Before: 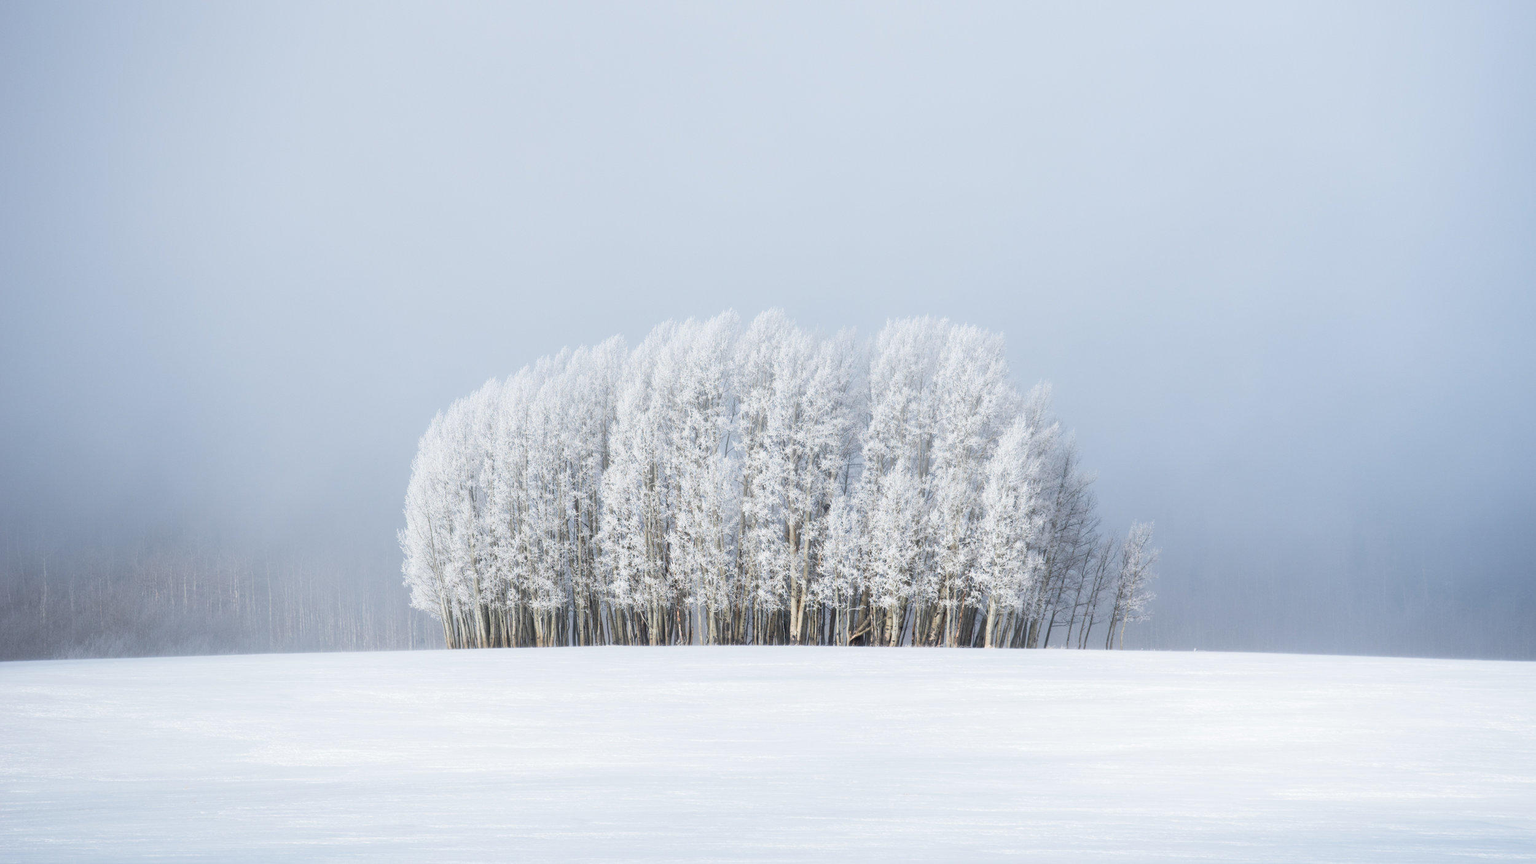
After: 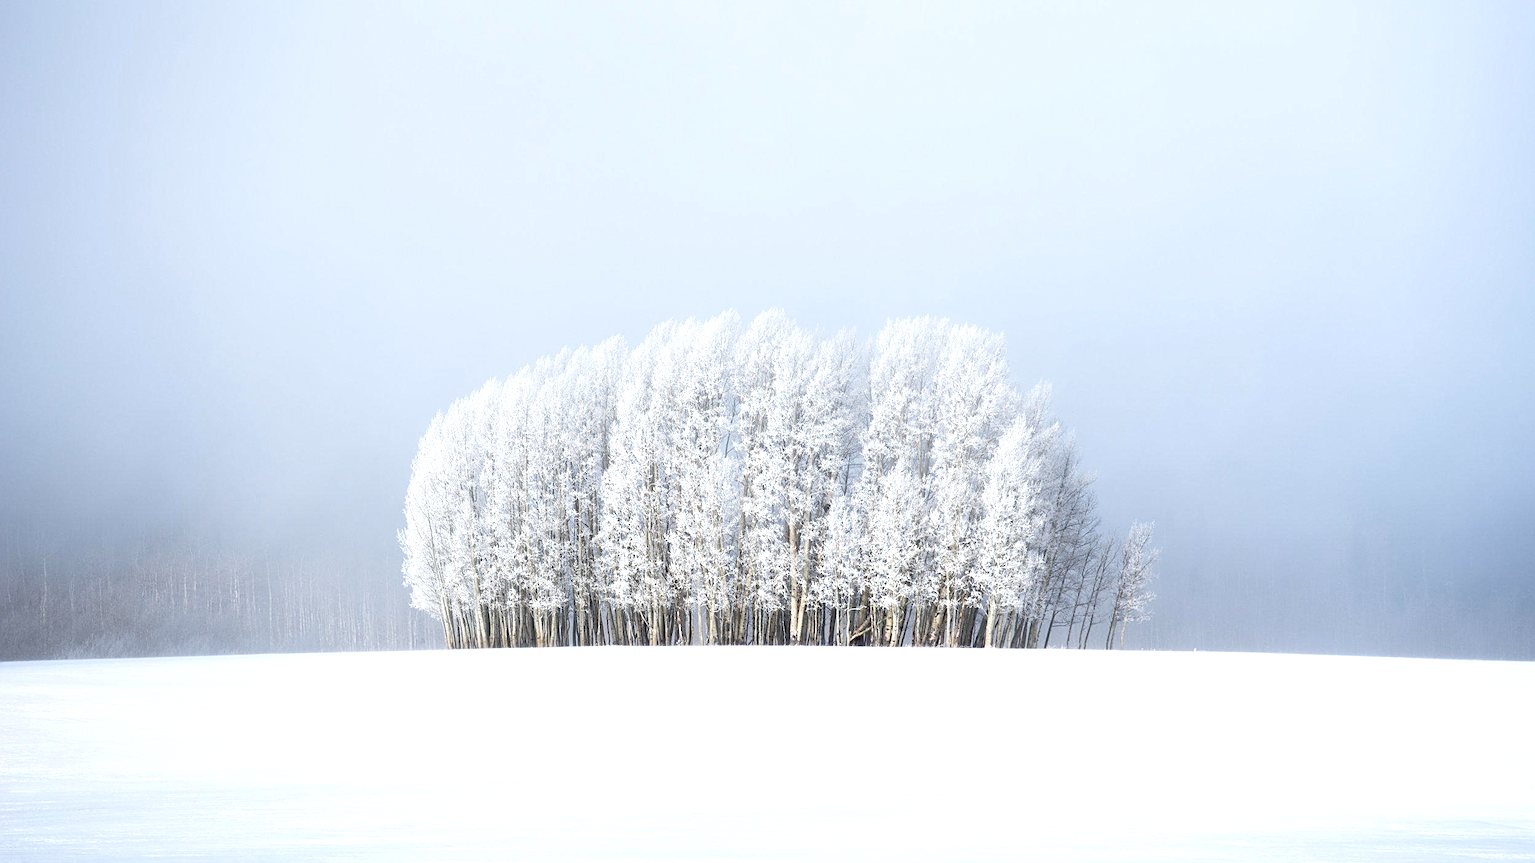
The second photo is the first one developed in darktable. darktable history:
tone equalizer: -8 EV -0.407 EV, -7 EV -0.398 EV, -6 EV -0.323 EV, -5 EV -0.241 EV, -3 EV 0.218 EV, -2 EV 0.31 EV, -1 EV 0.384 EV, +0 EV 0.436 EV
sharpen: on, module defaults
